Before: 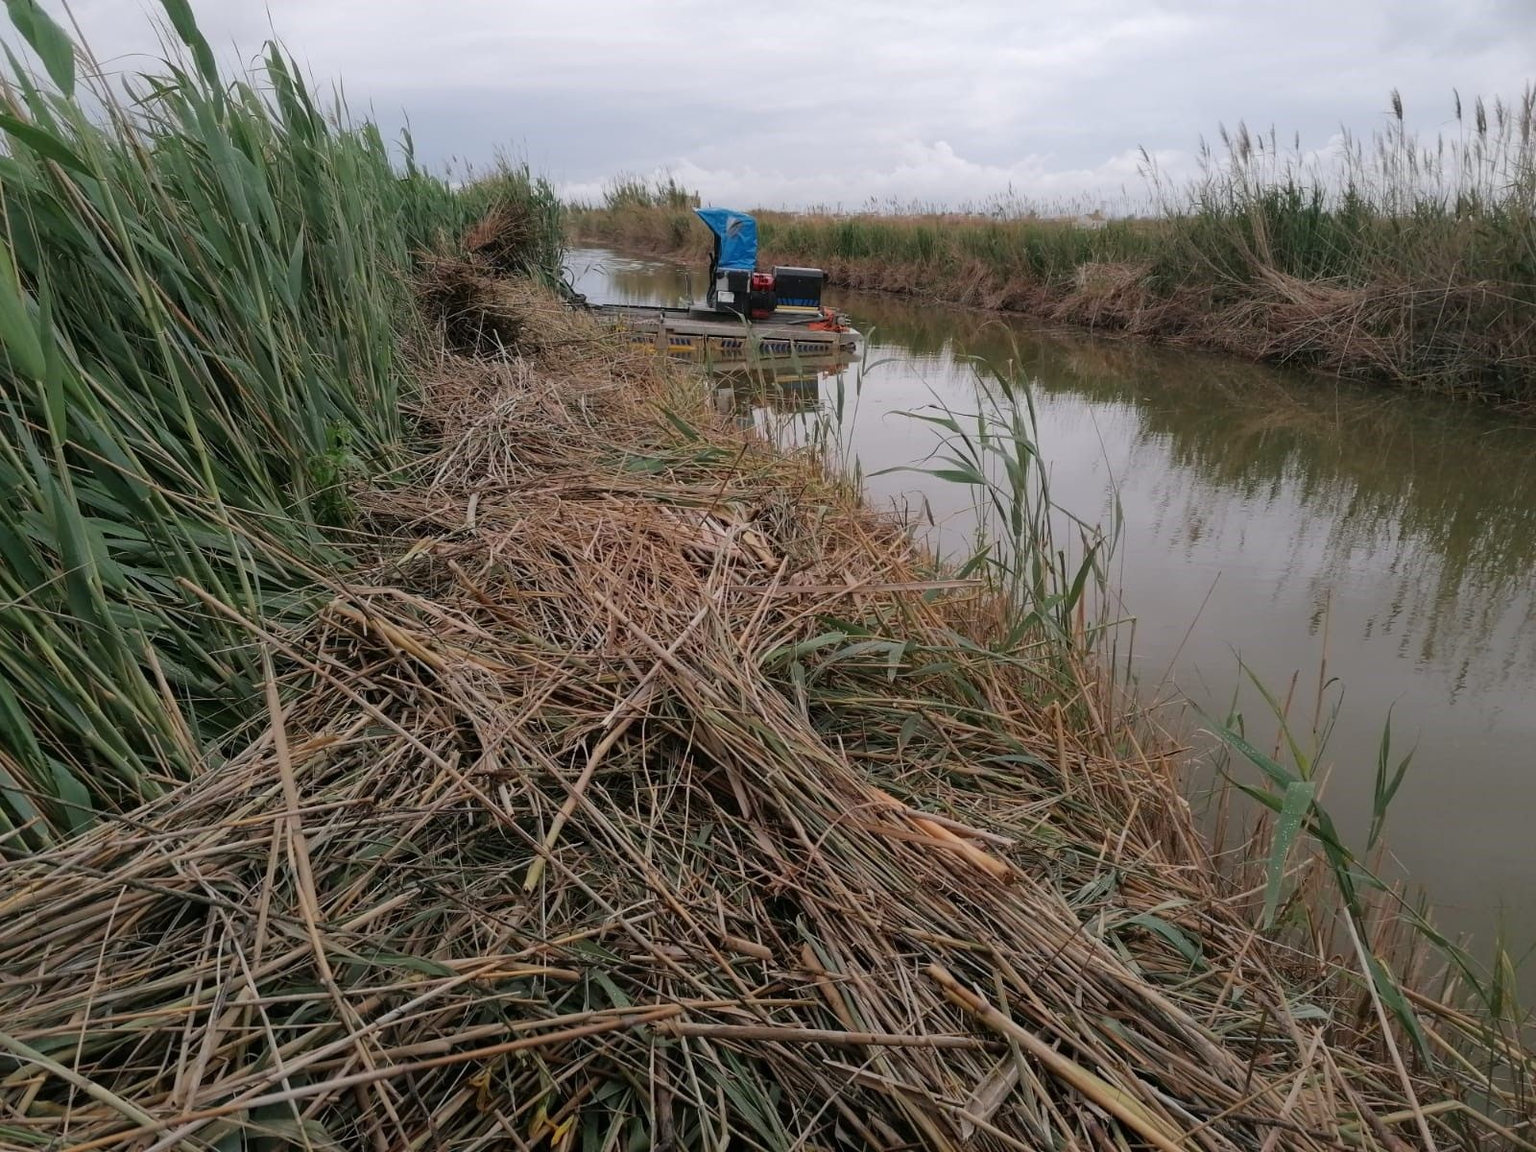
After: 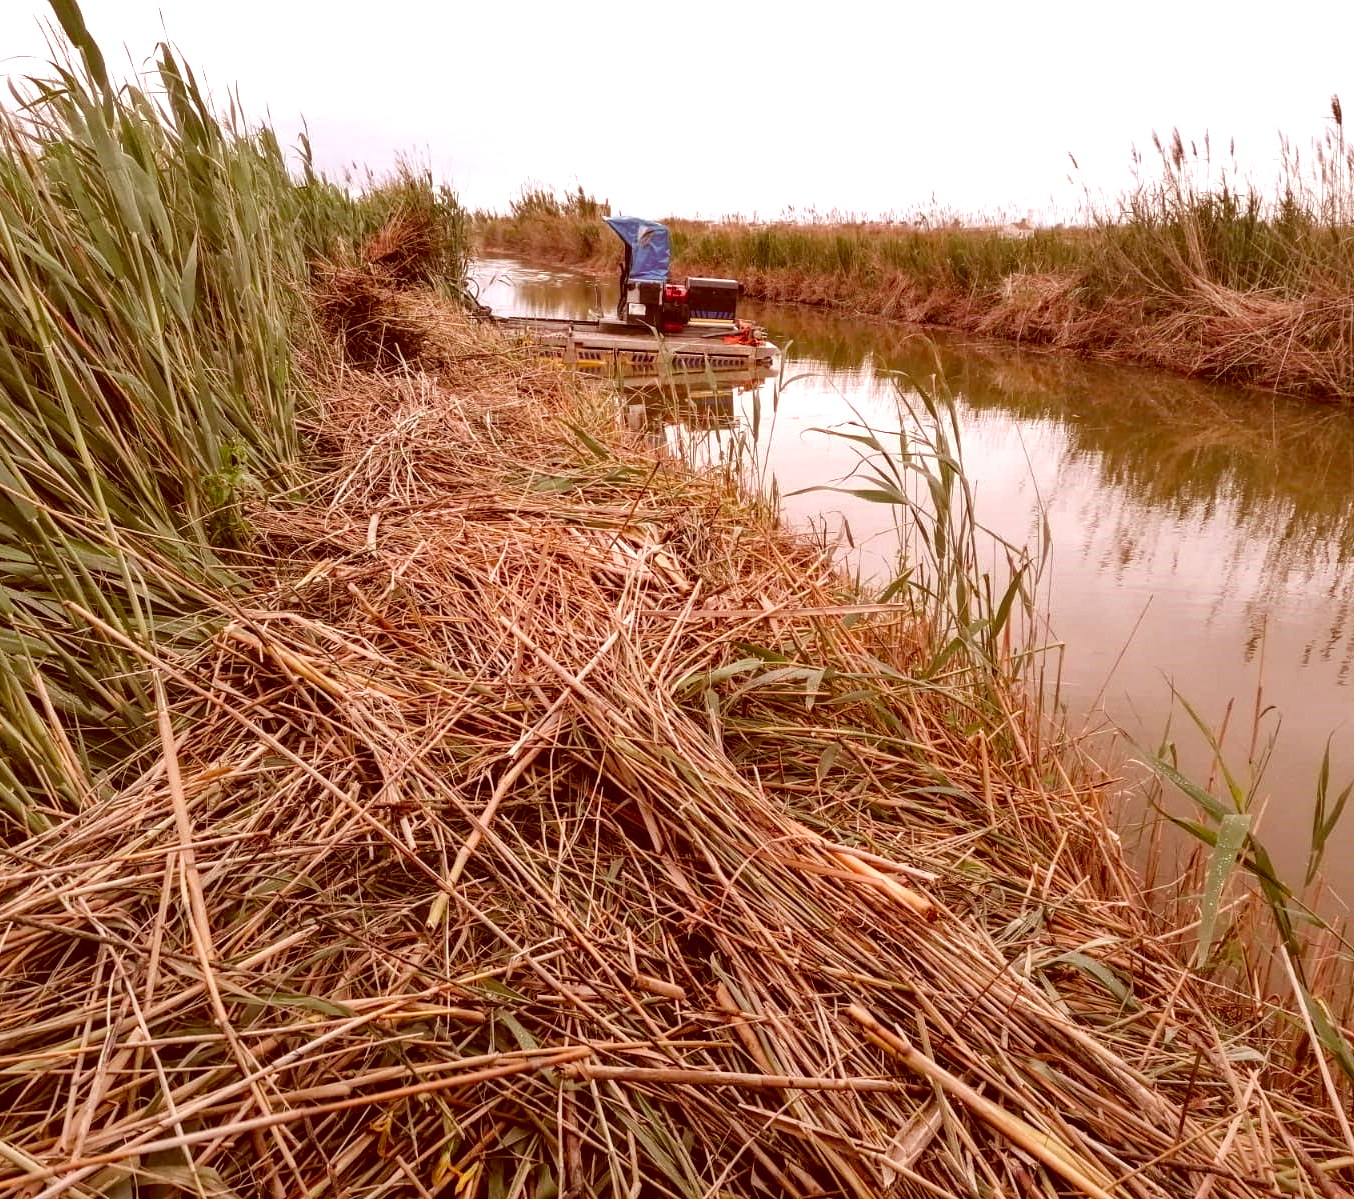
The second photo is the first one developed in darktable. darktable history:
color correction: highlights a* 9.24, highlights b* 8.76, shadows a* 39.56, shadows b* 39.36, saturation 0.765
local contrast: detail 130%
exposure: exposure 1 EV, compensate exposure bias true, compensate highlight preservation false
crop: left 7.469%, right 7.858%
shadows and highlights: shadows 34.31, highlights -35.12, soften with gaussian
color balance rgb: perceptual saturation grading › global saturation 23.494%, perceptual saturation grading › highlights -23.861%, perceptual saturation grading › mid-tones 24.494%, perceptual saturation grading › shadows 40.971%, global vibrance 9.841%
base curve: curves: ch0 [(0, 0) (0.472, 0.455) (1, 1)], preserve colors none
